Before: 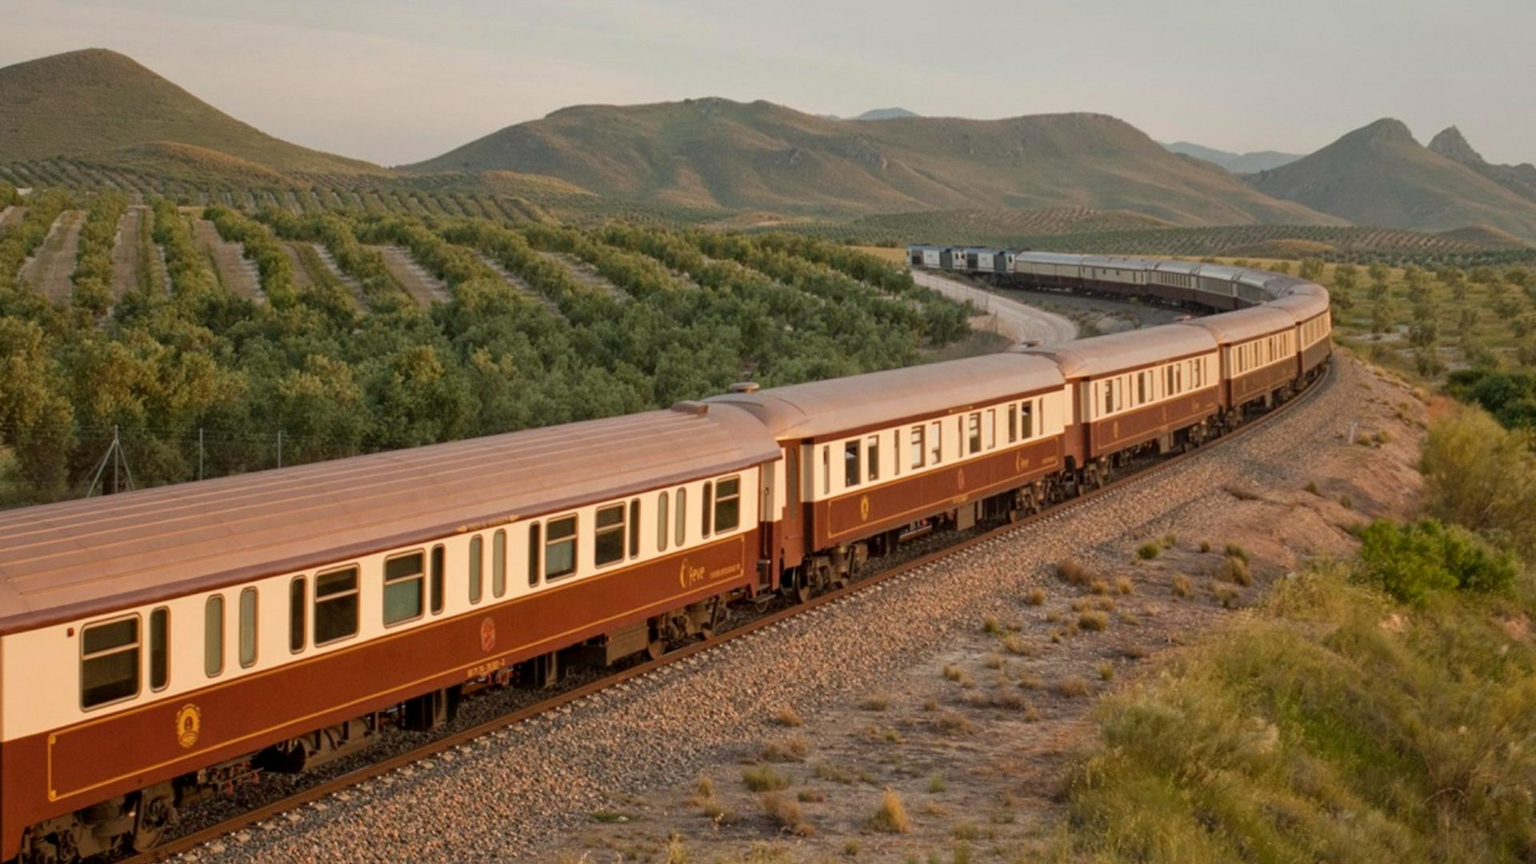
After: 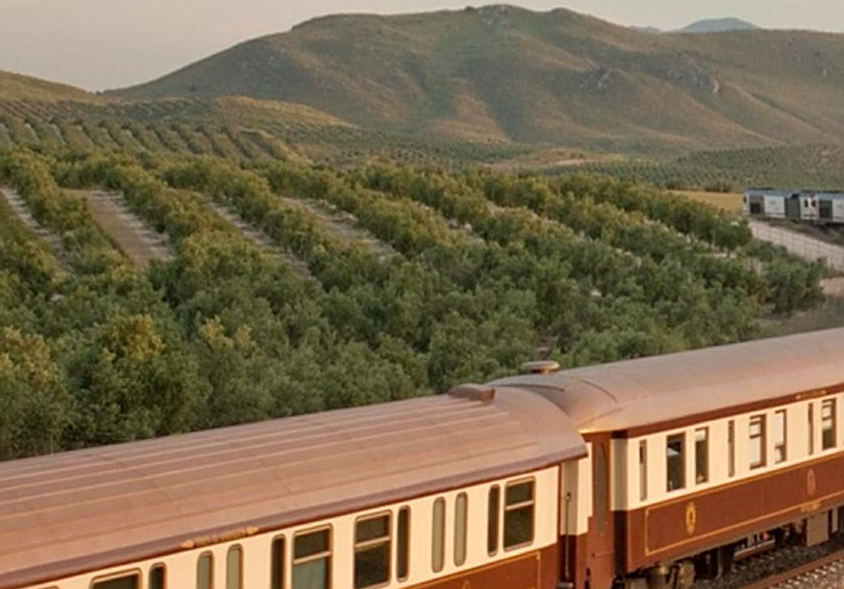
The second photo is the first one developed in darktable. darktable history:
crop: left 20.329%, top 10.881%, right 35.683%, bottom 34.581%
sharpen: on, module defaults
